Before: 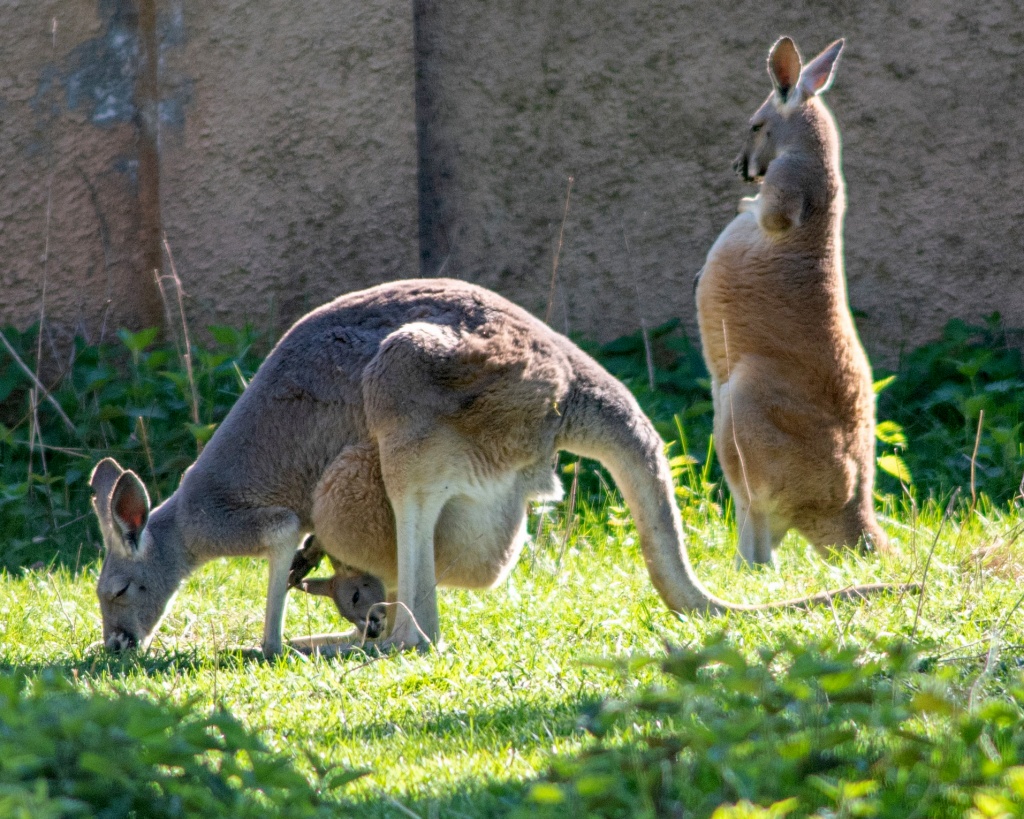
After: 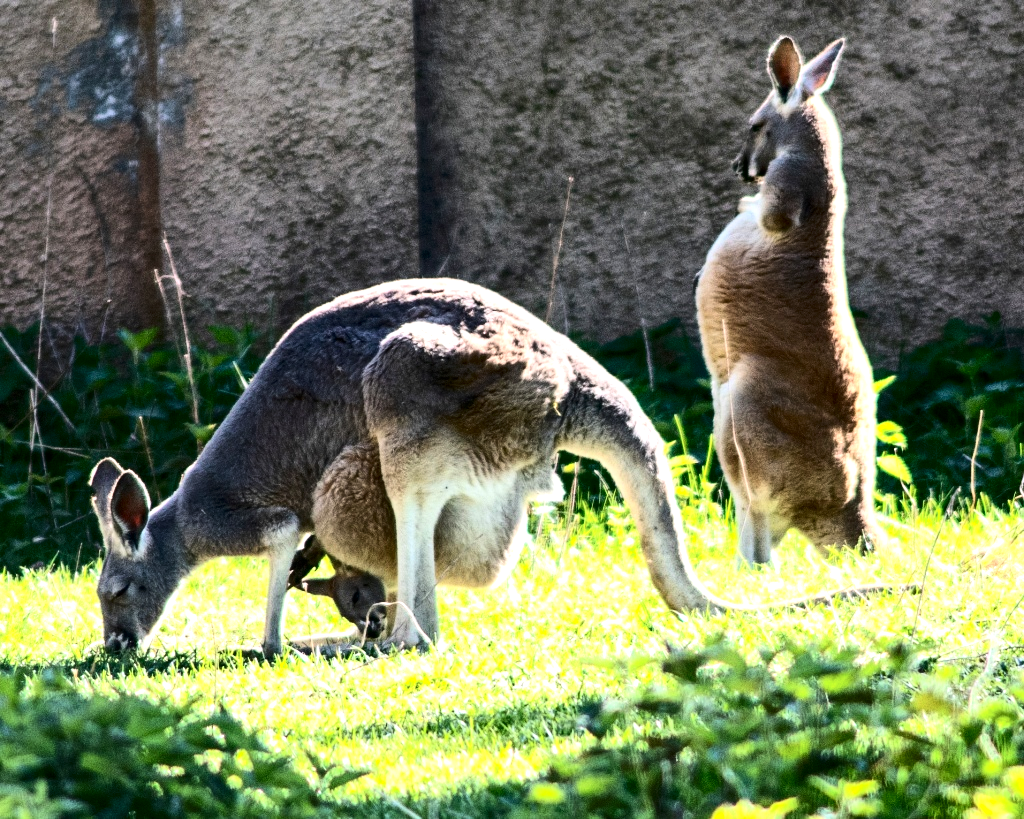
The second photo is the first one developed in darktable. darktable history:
tone equalizer: -8 EV -0.75 EV, -7 EV -0.7 EV, -6 EV -0.6 EV, -5 EV -0.4 EV, -3 EV 0.4 EV, -2 EV 0.6 EV, -1 EV 0.7 EV, +0 EV 0.75 EV, edges refinement/feathering 500, mask exposure compensation -1.57 EV, preserve details no
exposure: exposure 0.236 EV, compensate highlight preservation false
contrast brightness saturation: contrast 0.28
